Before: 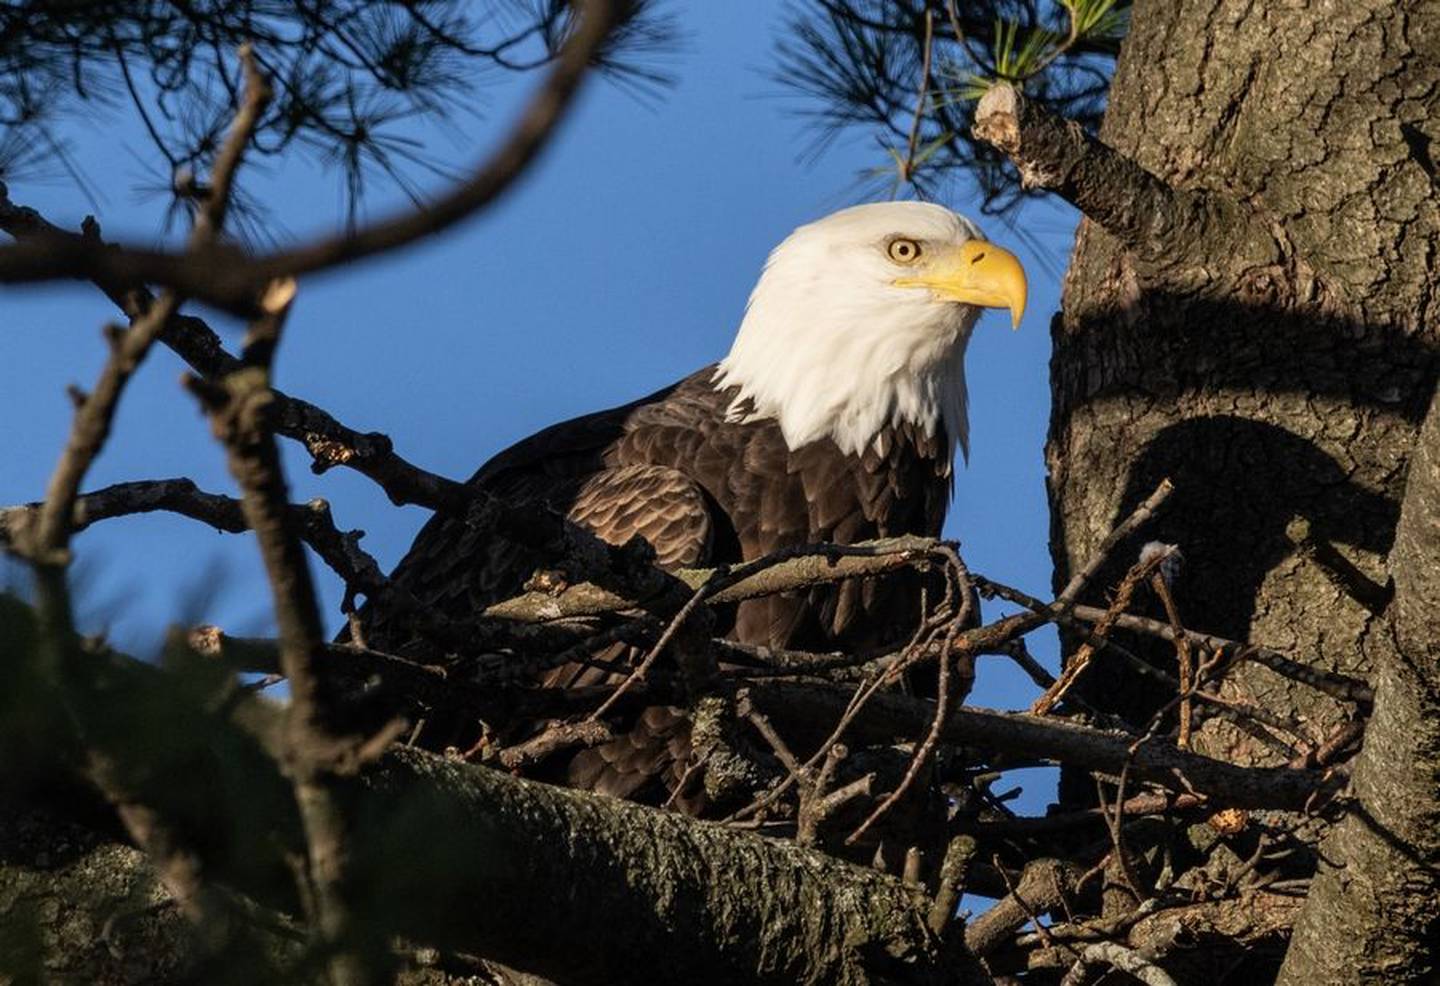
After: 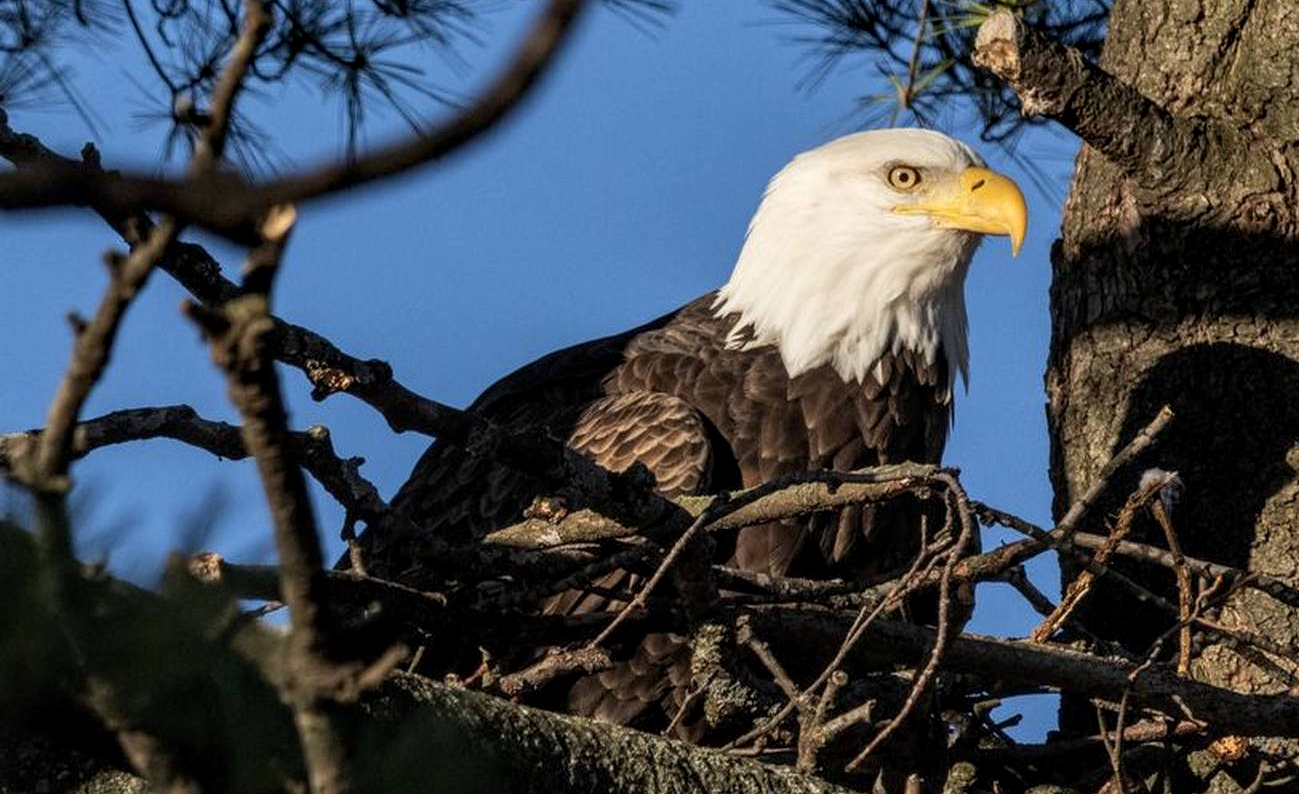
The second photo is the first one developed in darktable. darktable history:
crop: top 7.426%, right 9.778%, bottom 11.964%
local contrast: on, module defaults
